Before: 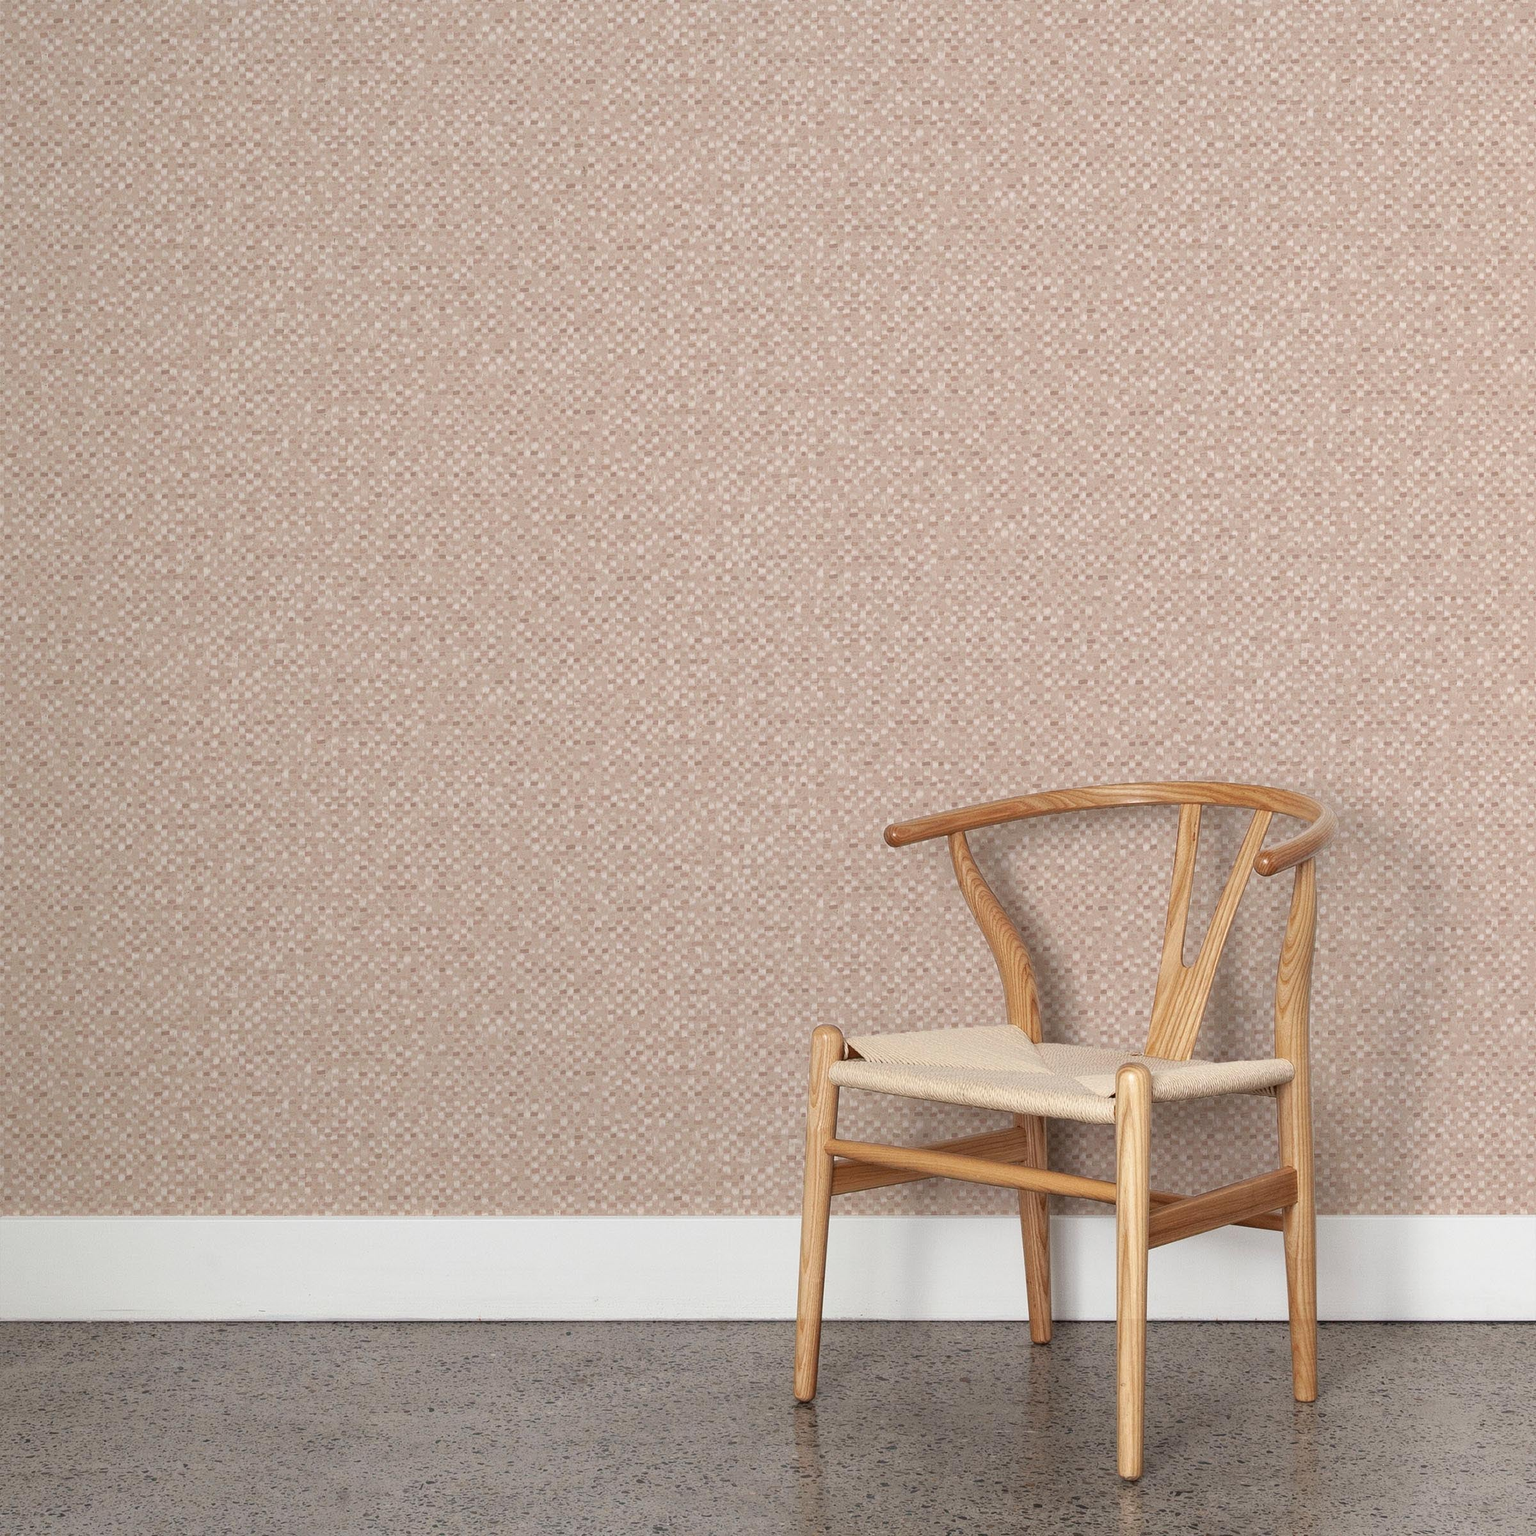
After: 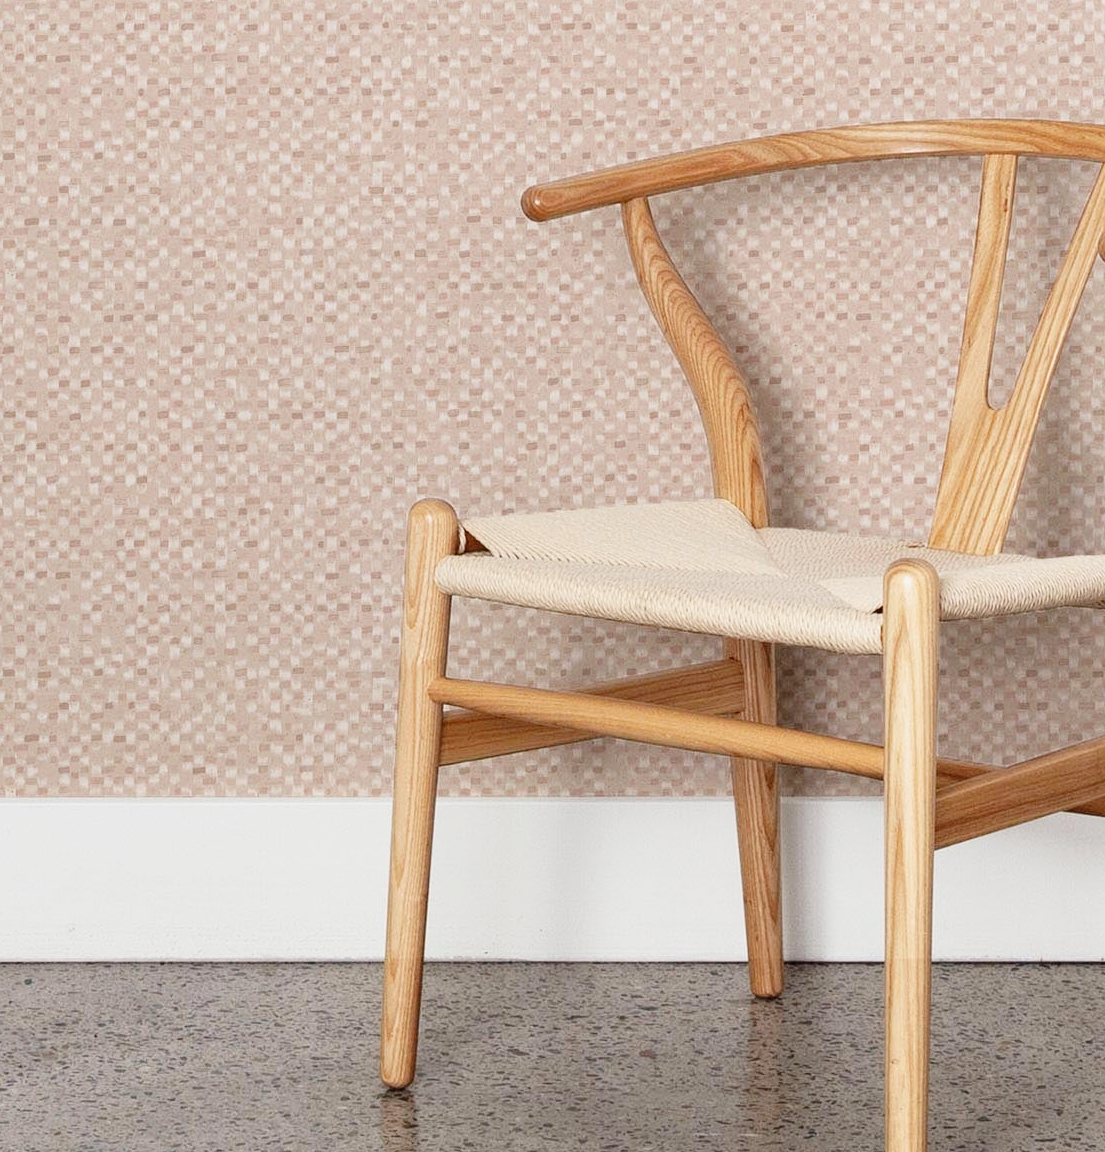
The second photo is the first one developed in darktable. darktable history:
tone curve: curves: ch0 [(0, 0) (0.091, 0.077) (0.389, 0.458) (0.745, 0.82) (0.856, 0.899) (0.92, 0.938) (1, 0.973)]; ch1 [(0, 0) (0.437, 0.404) (0.5, 0.5) (0.529, 0.55) (0.58, 0.6) (0.616, 0.649) (1, 1)]; ch2 [(0, 0) (0.442, 0.415) (0.5, 0.5) (0.535, 0.557) (0.585, 0.62) (1, 1)], preserve colors none
crop: left 35.835%, top 45.934%, right 18.101%, bottom 6.039%
